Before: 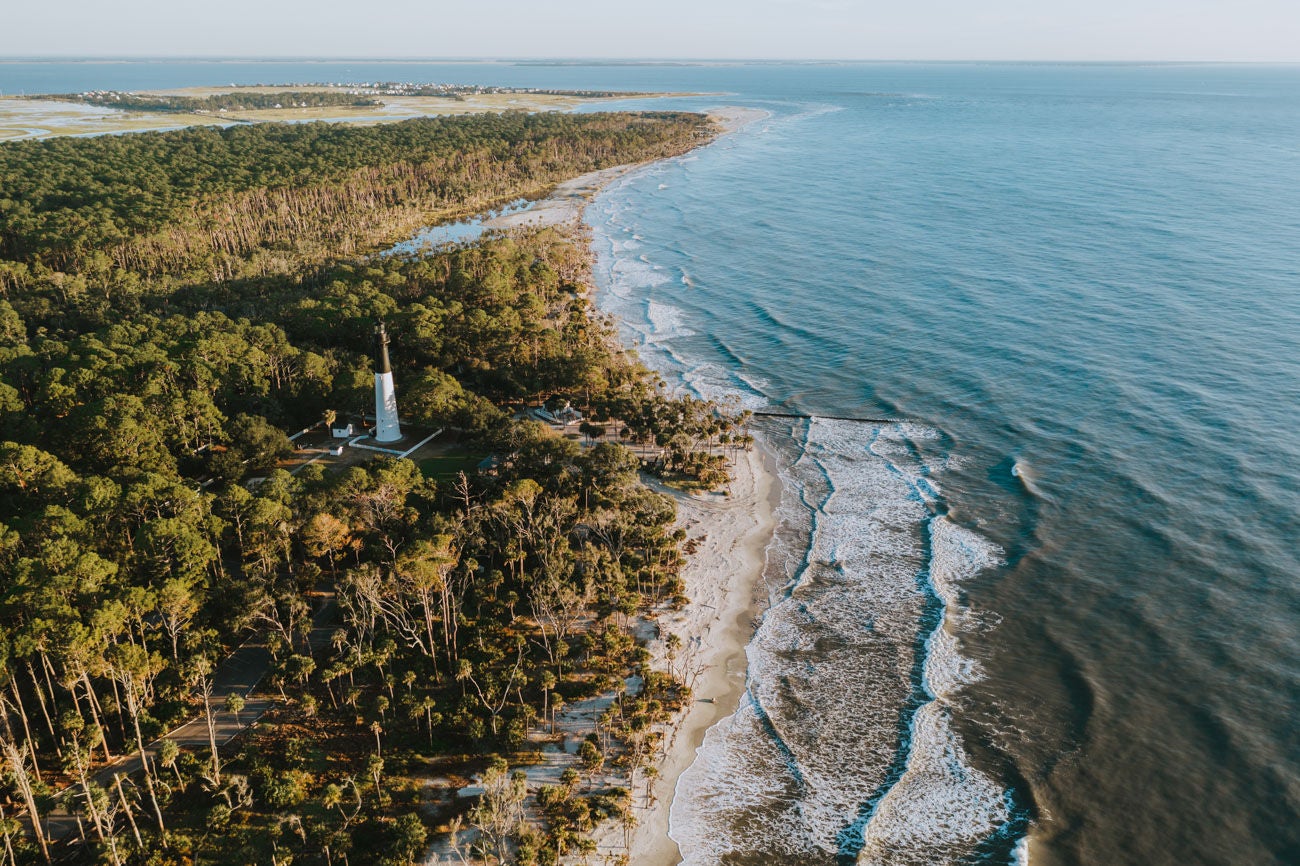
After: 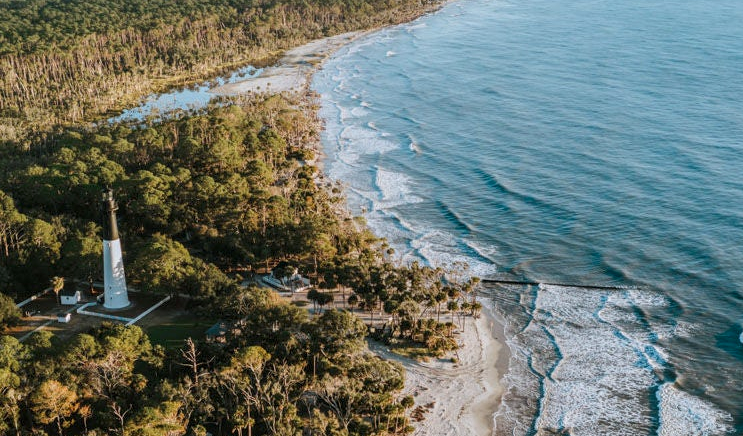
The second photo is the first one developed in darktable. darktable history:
crop: left 20.932%, top 15.471%, right 21.848%, bottom 34.081%
white balance: red 0.986, blue 1.01
local contrast: on, module defaults
